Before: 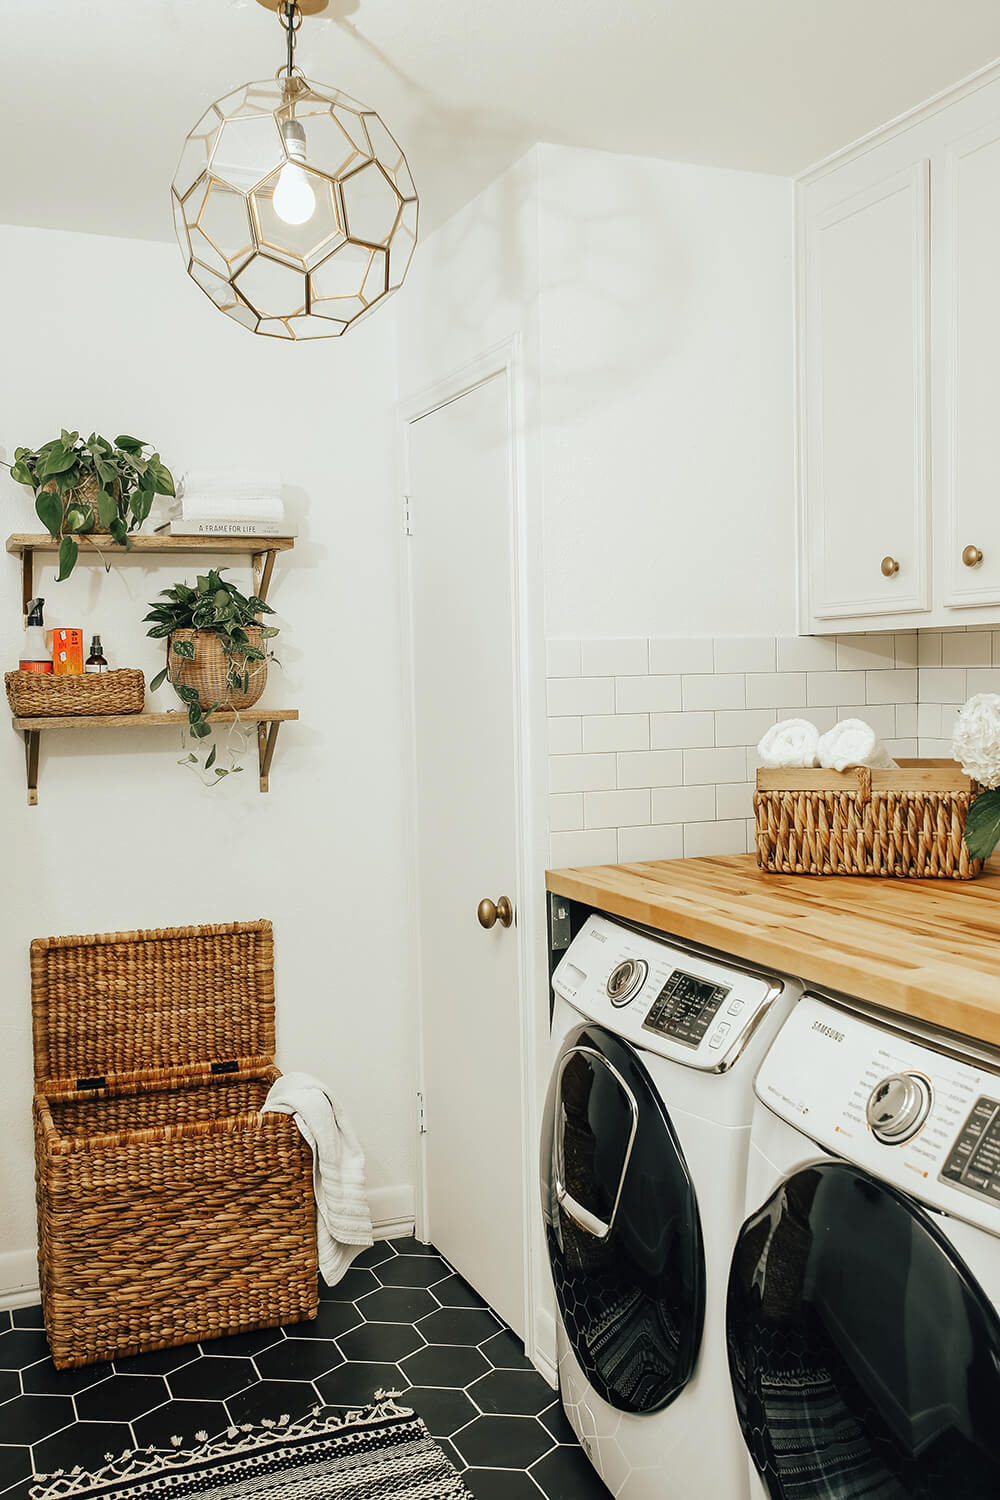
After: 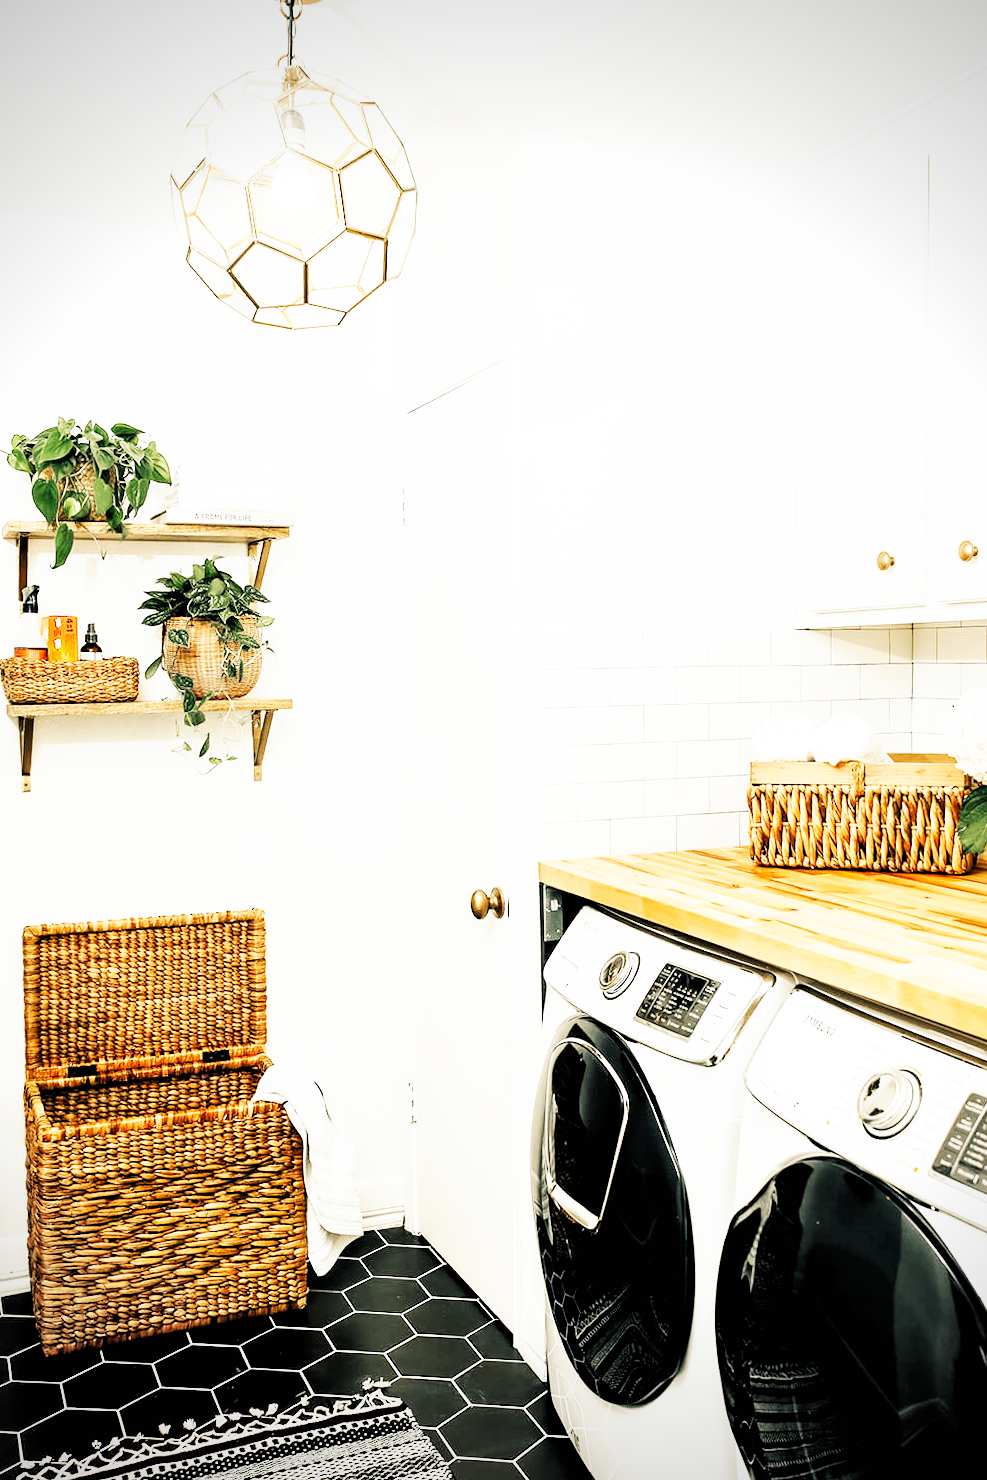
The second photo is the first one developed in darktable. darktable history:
crop and rotate: angle -0.5°
base curve: curves: ch0 [(0, 0) (0.007, 0.004) (0.027, 0.03) (0.046, 0.07) (0.207, 0.54) (0.442, 0.872) (0.673, 0.972) (1, 1)], preserve colors none
vignetting: on, module defaults
rgb levels: levels [[0.01, 0.419, 0.839], [0, 0.5, 1], [0, 0.5, 1]]
